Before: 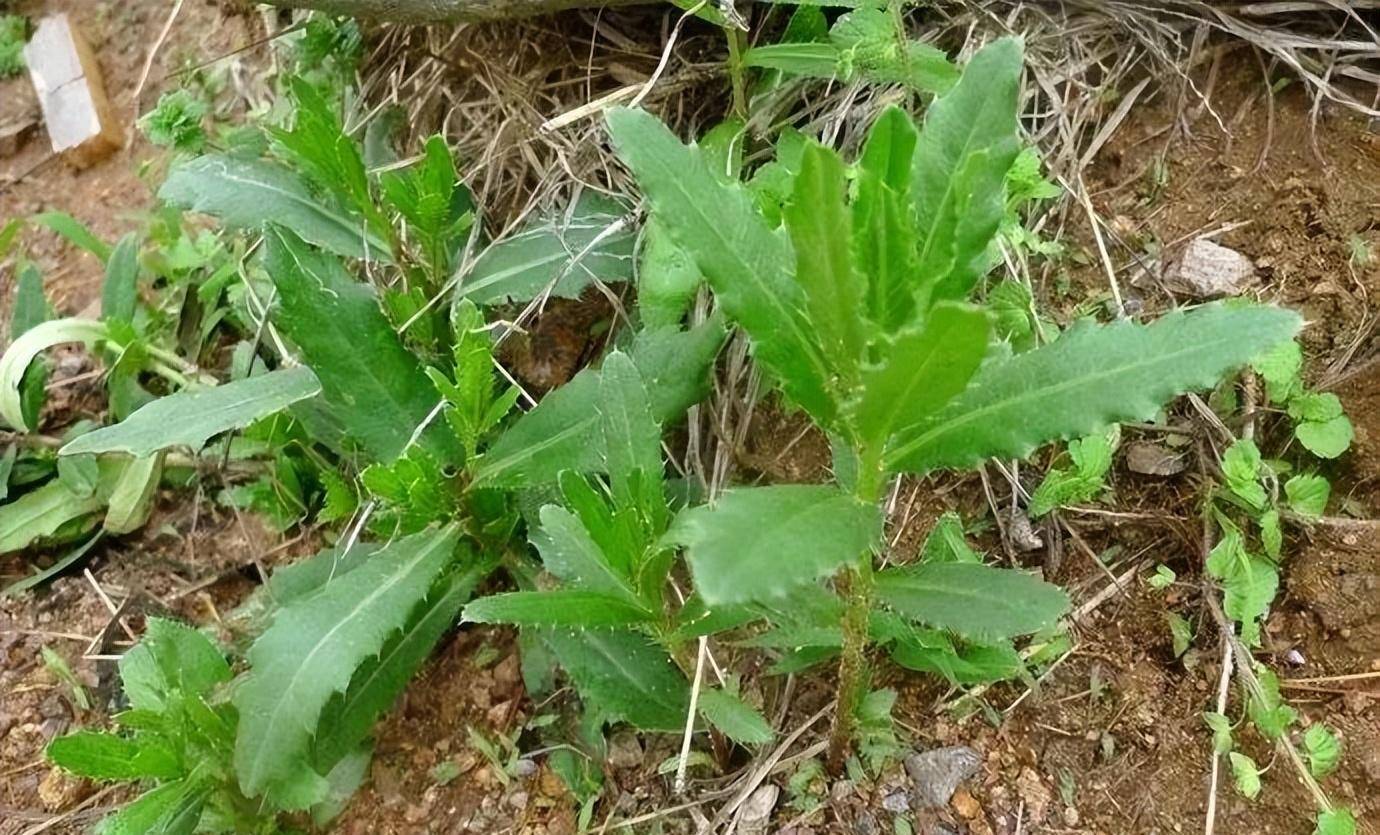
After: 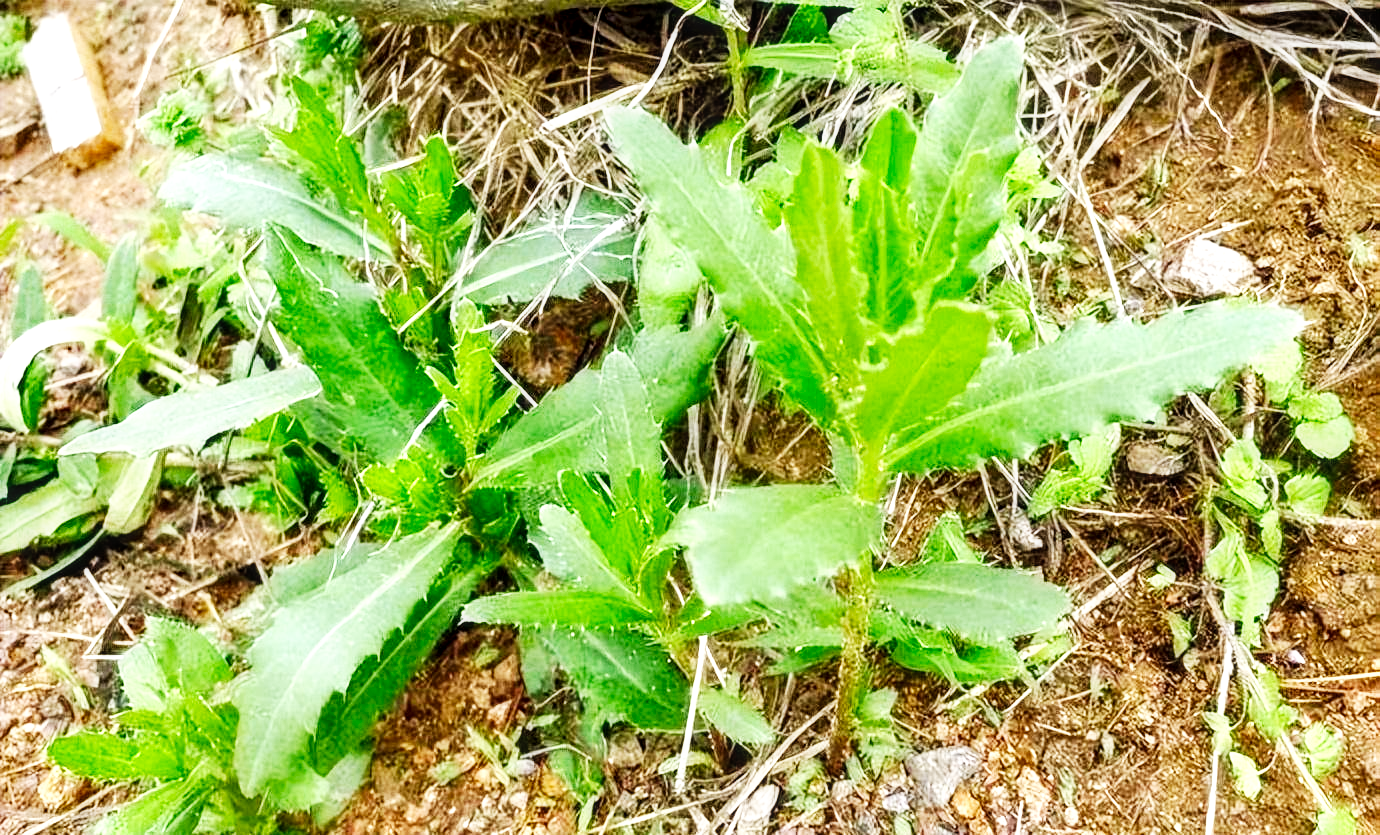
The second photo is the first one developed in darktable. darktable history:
local contrast: detail 130%
base curve: curves: ch0 [(0, 0) (0.007, 0.004) (0.027, 0.03) (0.046, 0.07) (0.207, 0.54) (0.442, 0.872) (0.673, 0.972) (1, 1)], preserve colors none
